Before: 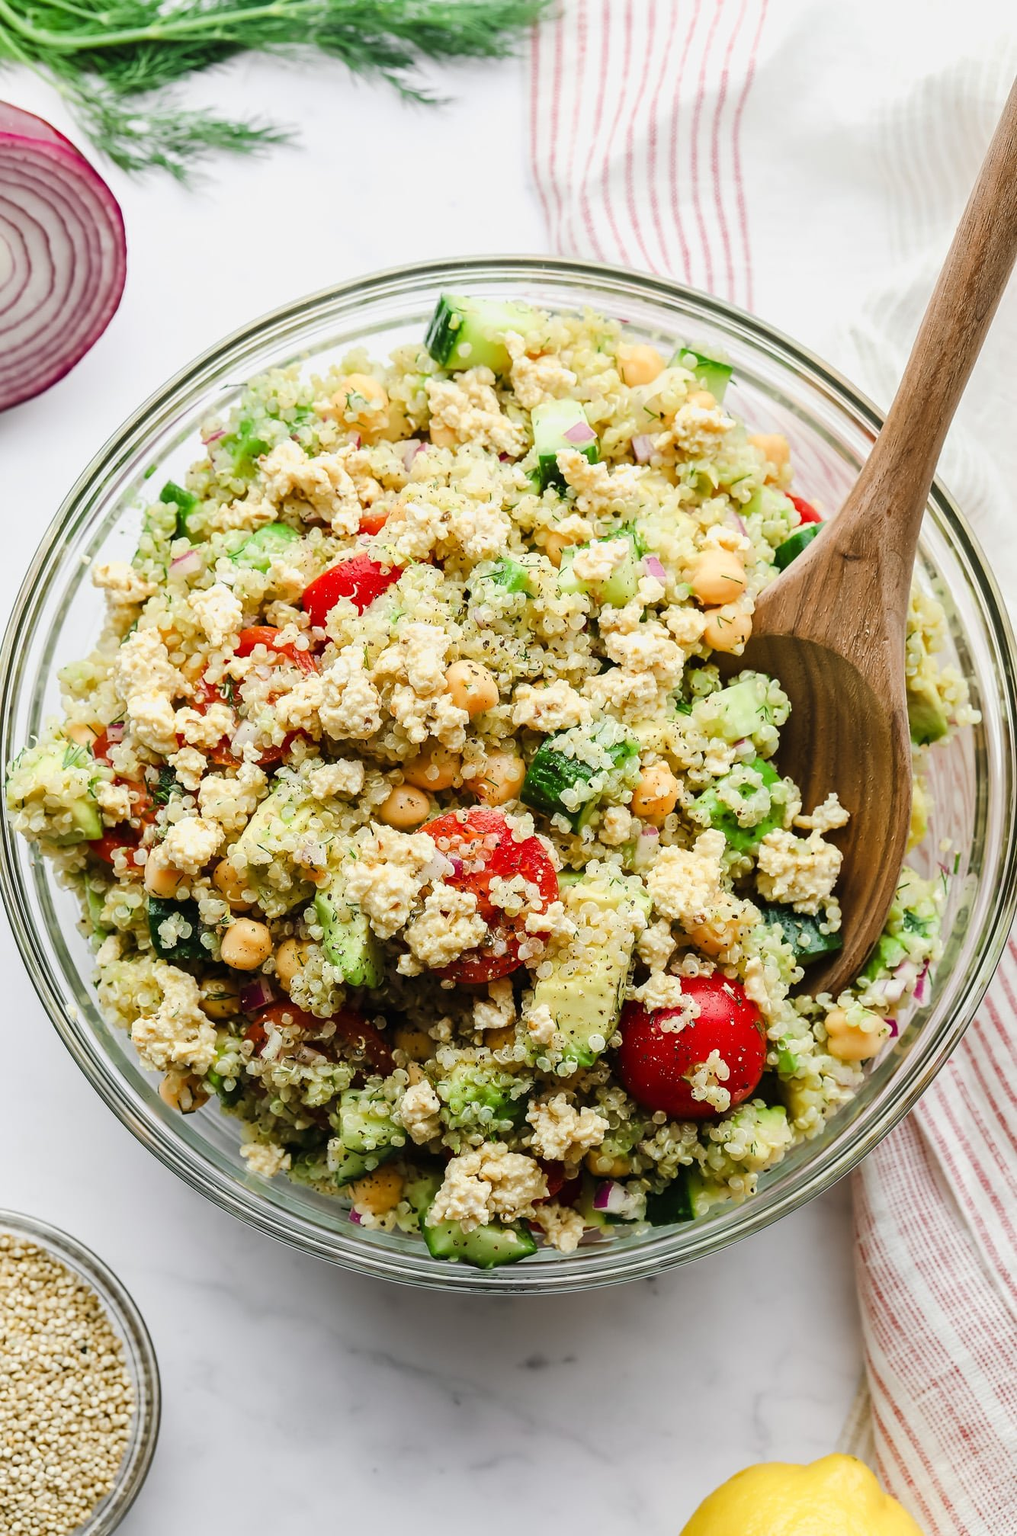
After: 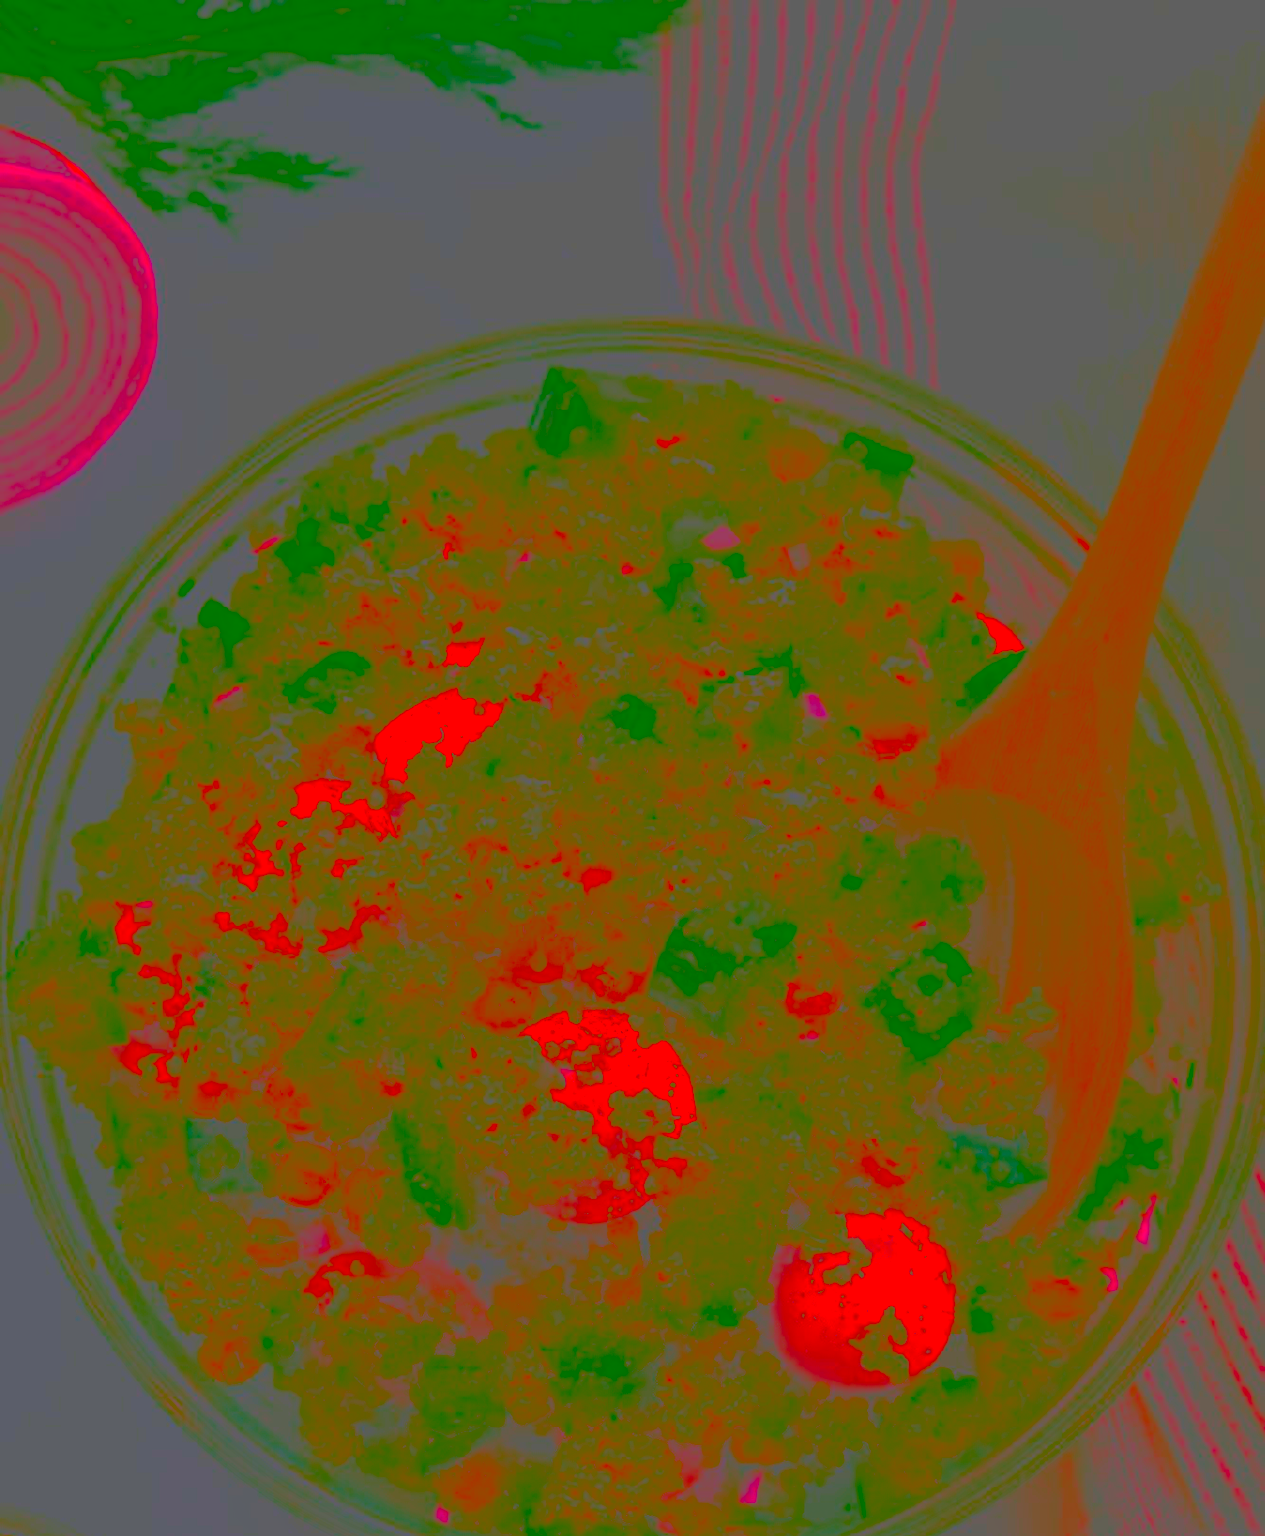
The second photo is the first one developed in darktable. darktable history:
crop: bottom 19.644%
exposure: black level correction 0, exposure 1.2 EV, compensate highlight preservation false
velvia: on, module defaults
contrast brightness saturation: contrast -0.99, brightness -0.17, saturation 0.75
tone equalizer: -8 EV -0.417 EV, -7 EV -0.389 EV, -6 EV -0.333 EV, -5 EV -0.222 EV, -3 EV 0.222 EV, -2 EV 0.333 EV, -1 EV 0.389 EV, +0 EV 0.417 EV, edges refinement/feathering 500, mask exposure compensation -1.57 EV, preserve details no
